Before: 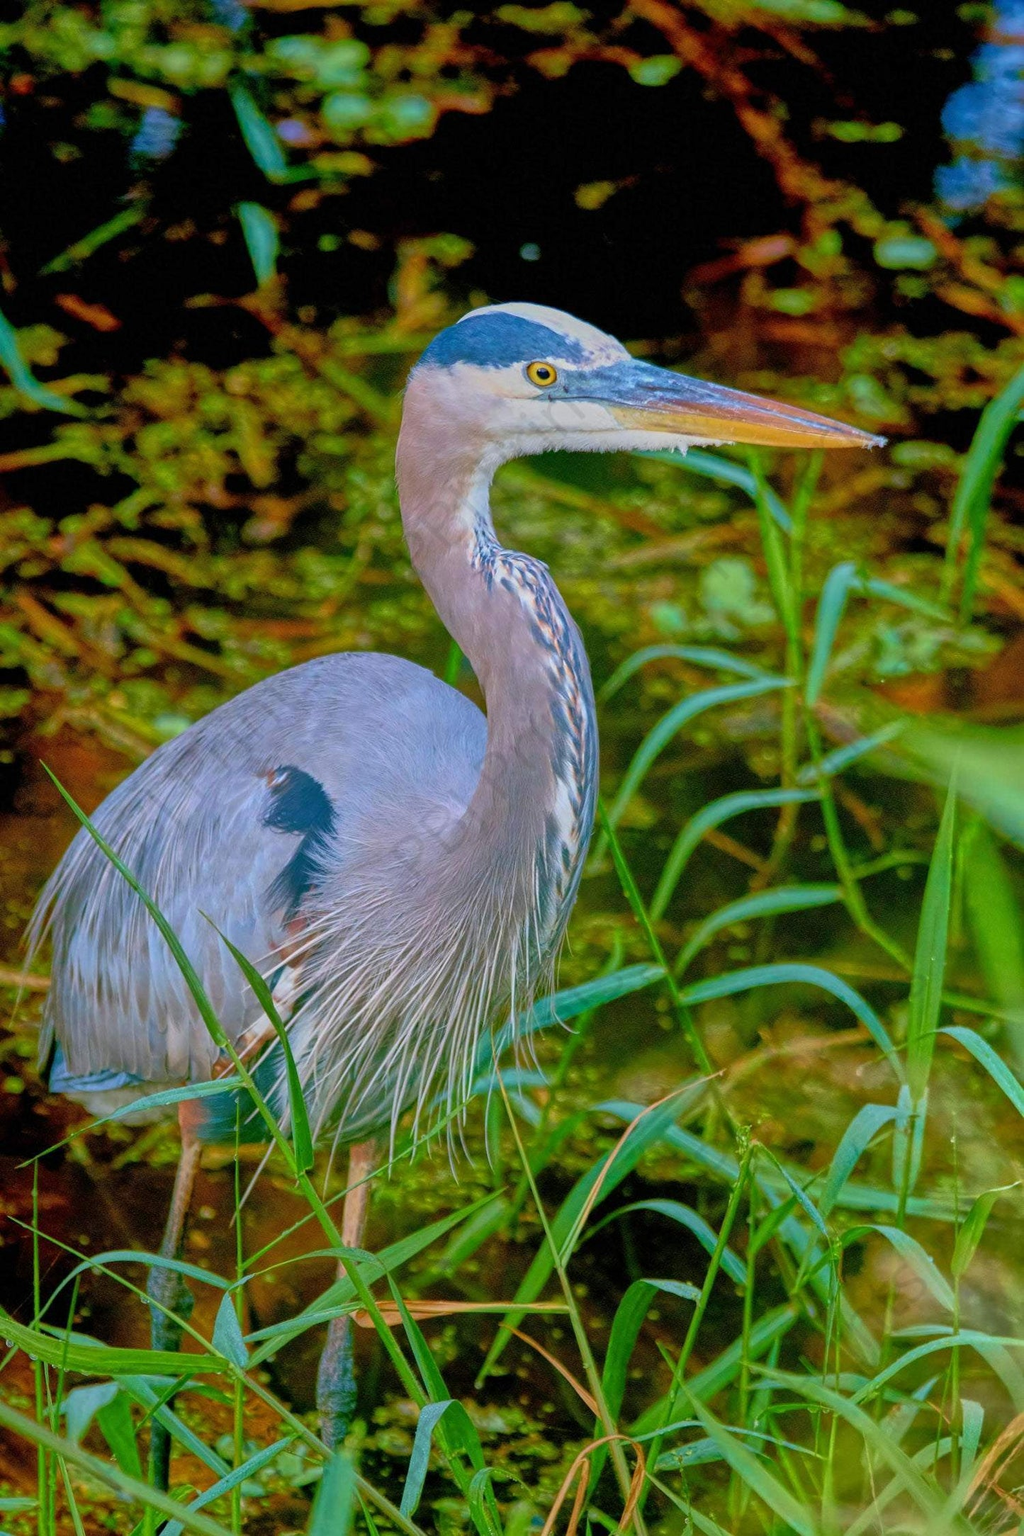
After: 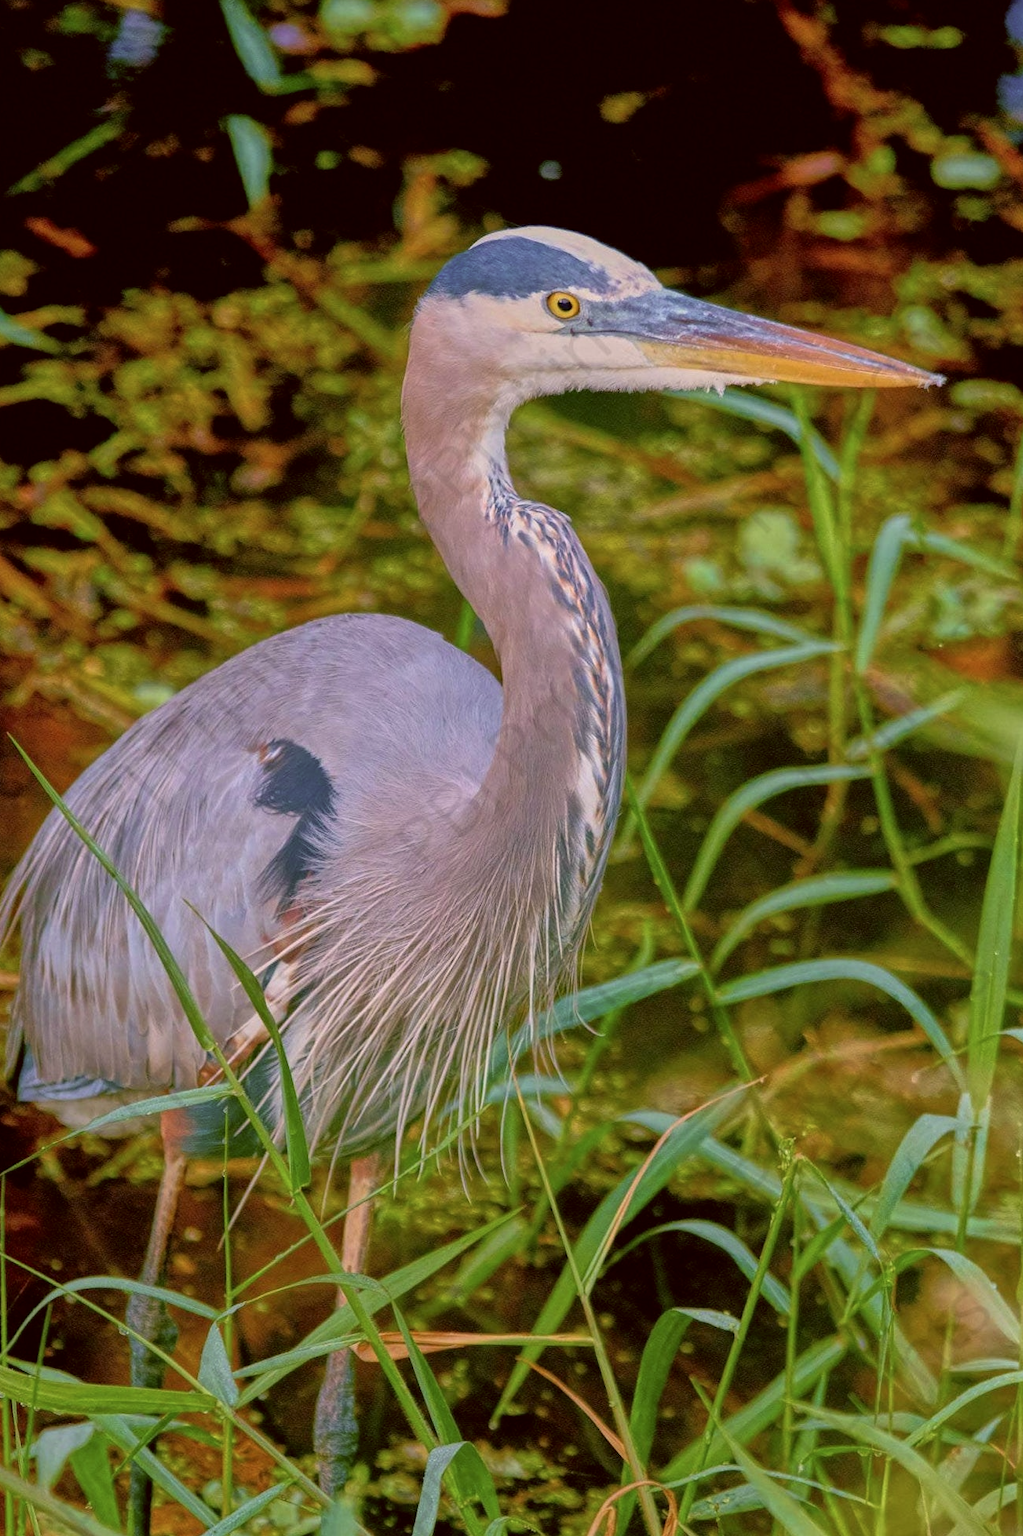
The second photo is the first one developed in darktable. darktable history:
crop: left 3.305%, top 6.436%, right 6.389%, bottom 3.258%
color correction: highlights a* 10.21, highlights b* 9.79, shadows a* 8.61, shadows b* 7.88, saturation 0.8
